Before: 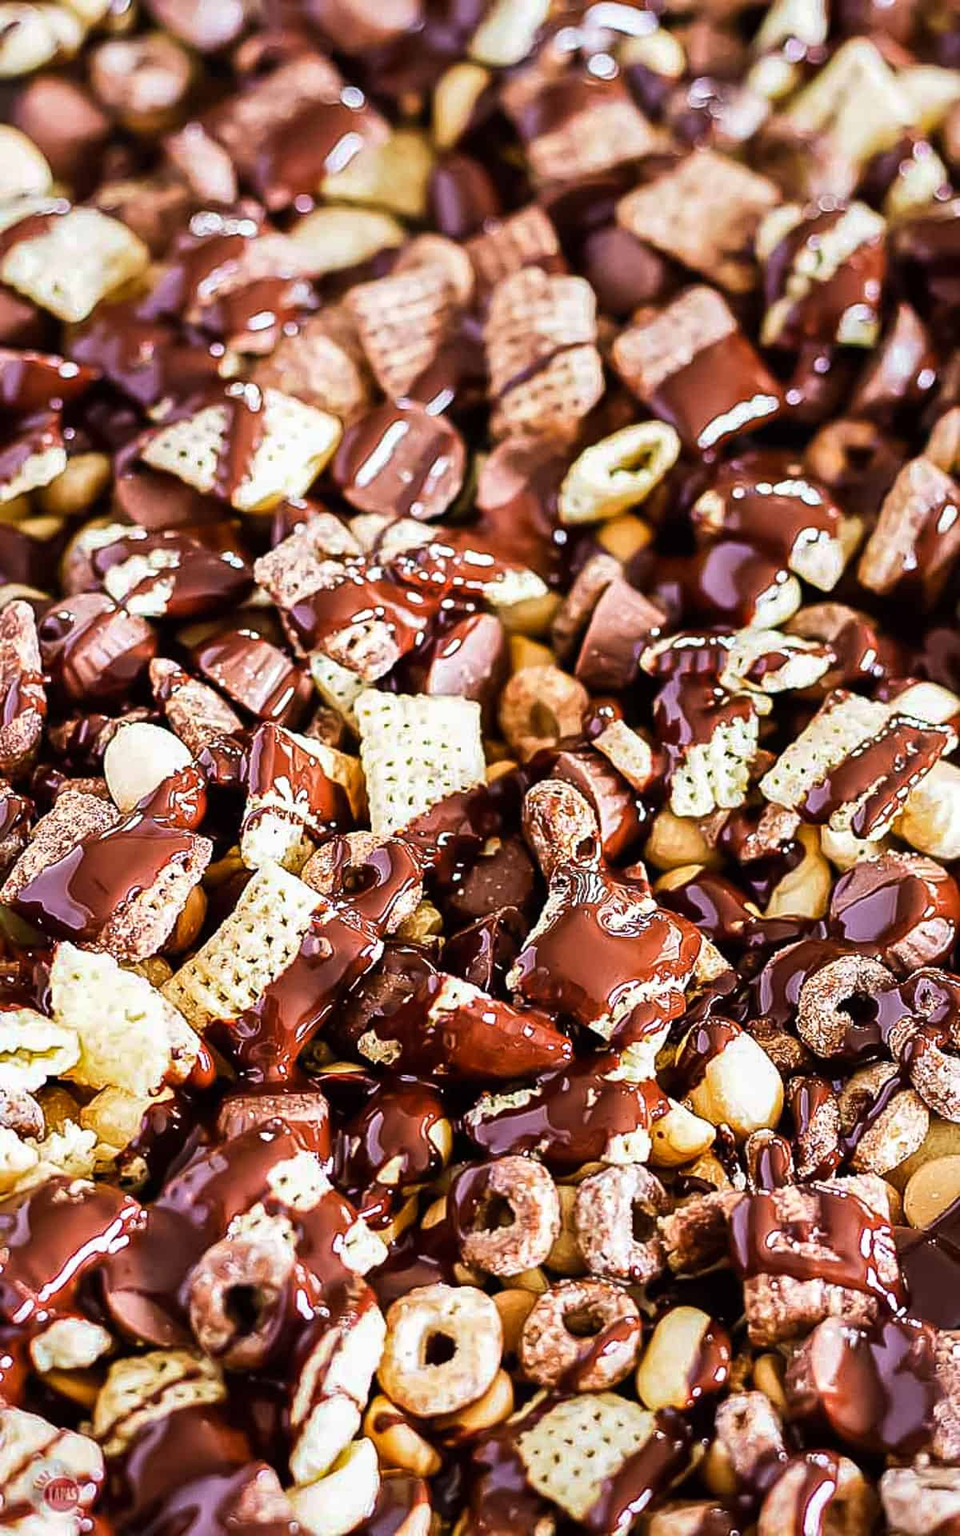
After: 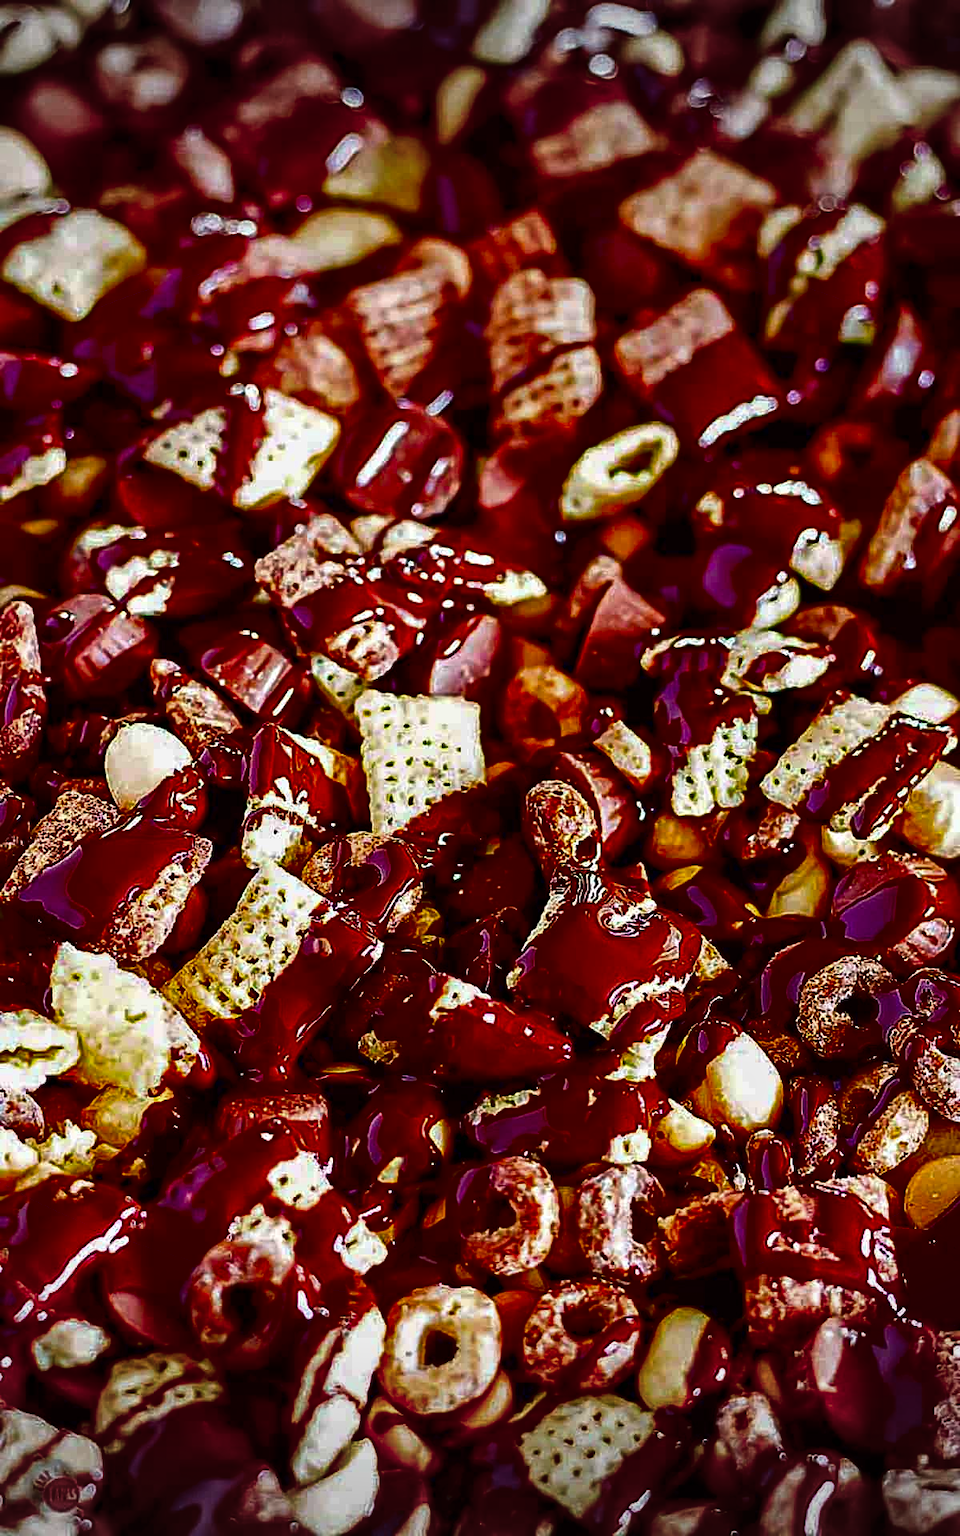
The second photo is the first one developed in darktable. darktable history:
contrast brightness saturation: brightness -0.993, saturation 0.984
vignetting: fall-off start 99.56%, brightness -0.468, width/height ratio 1.306, unbound false
tone equalizer: on, module defaults
